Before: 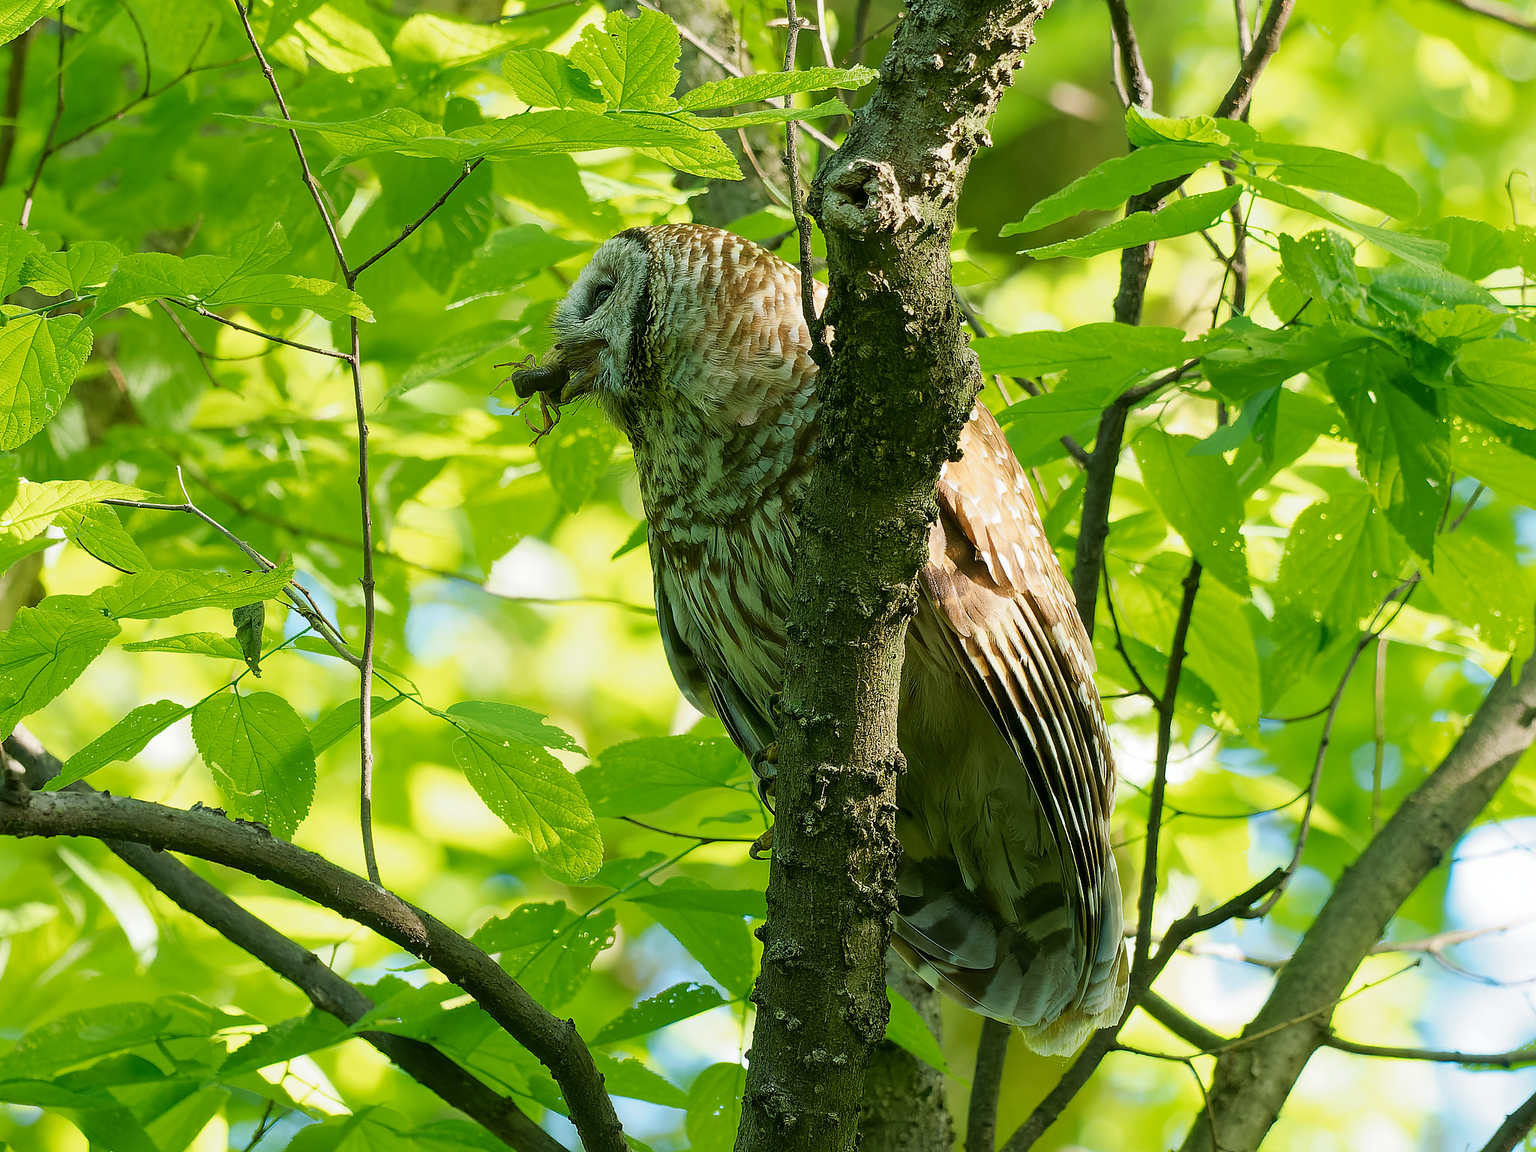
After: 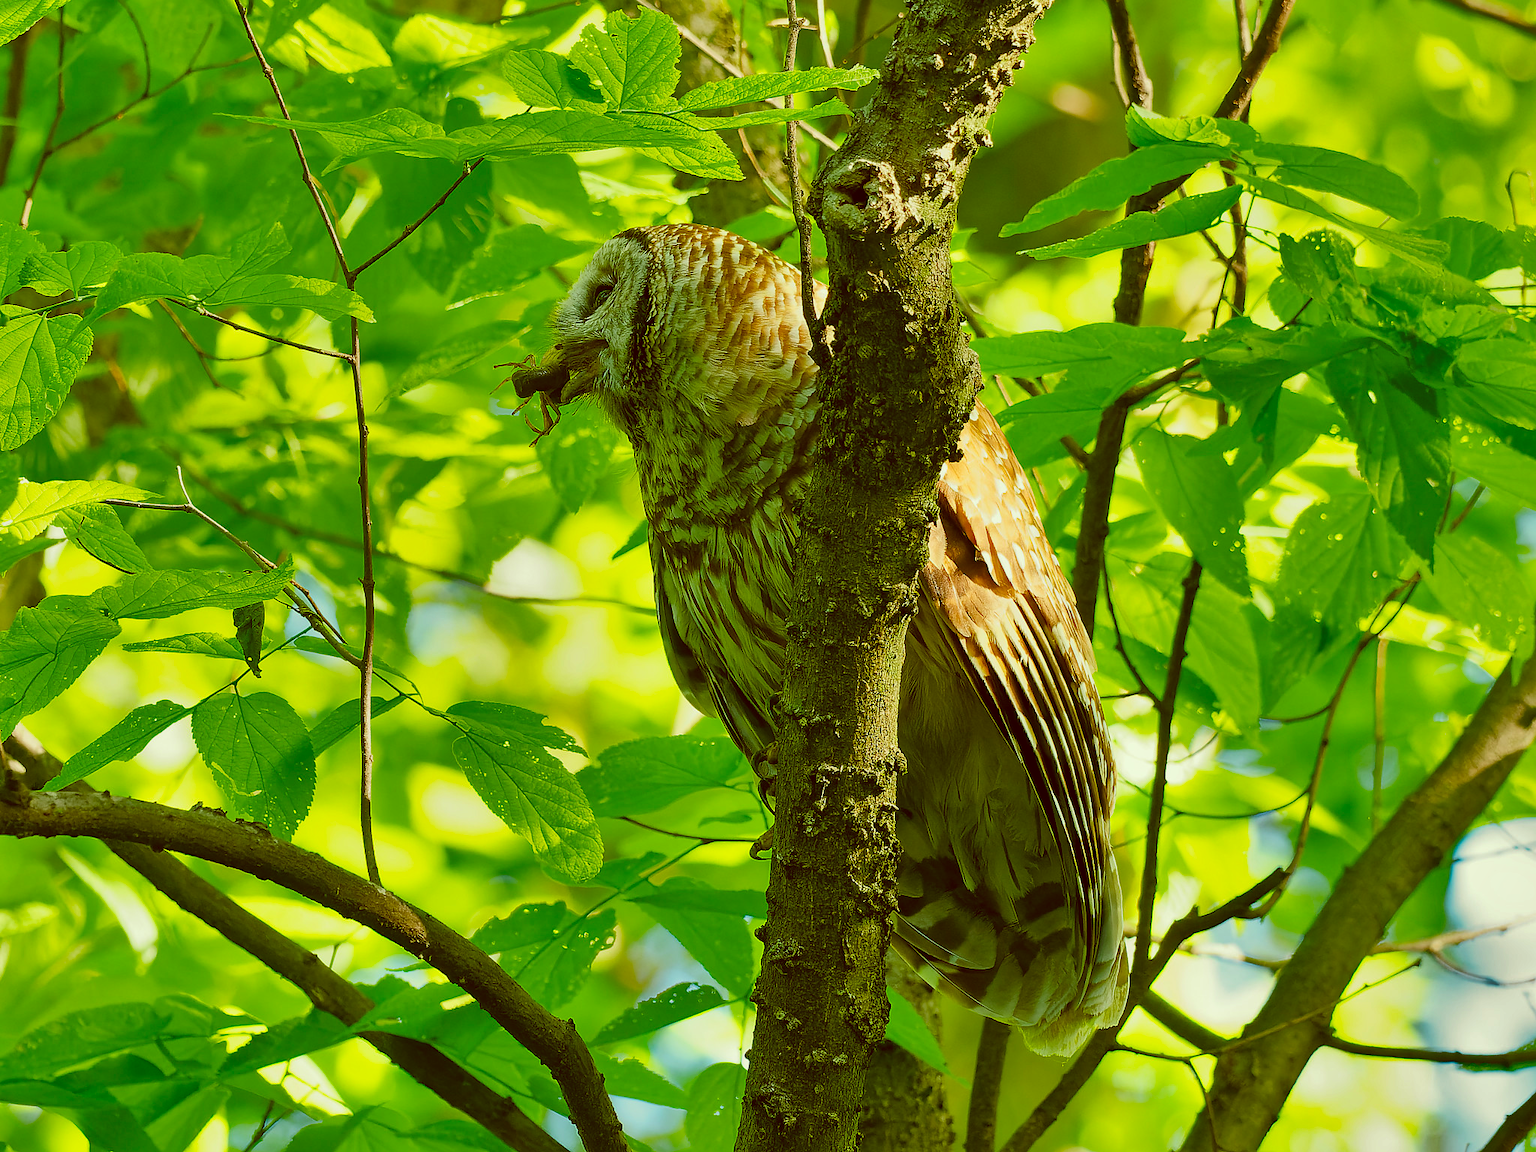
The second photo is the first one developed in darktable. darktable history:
shadows and highlights: white point adjustment -3.64, highlights -63.34, highlights color adjustment 42%, soften with gaussian
color correction: highlights a* -5.94, highlights b* 9.48, shadows a* 10.12, shadows b* 23.94
color zones: curves: ch0 [(0, 0.613) (0.01, 0.613) (0.245, 0.448) (0.498, 0.529) (0.642, 0.665) (0.879, 0.777) (0.99, 0.613)]; ch1 [(0, 0) (0.143, 0) (0.286, 0) (0.429, 0) (0.571, 0) (0.714, 0) (0.857, 0)], mix -131.09%
